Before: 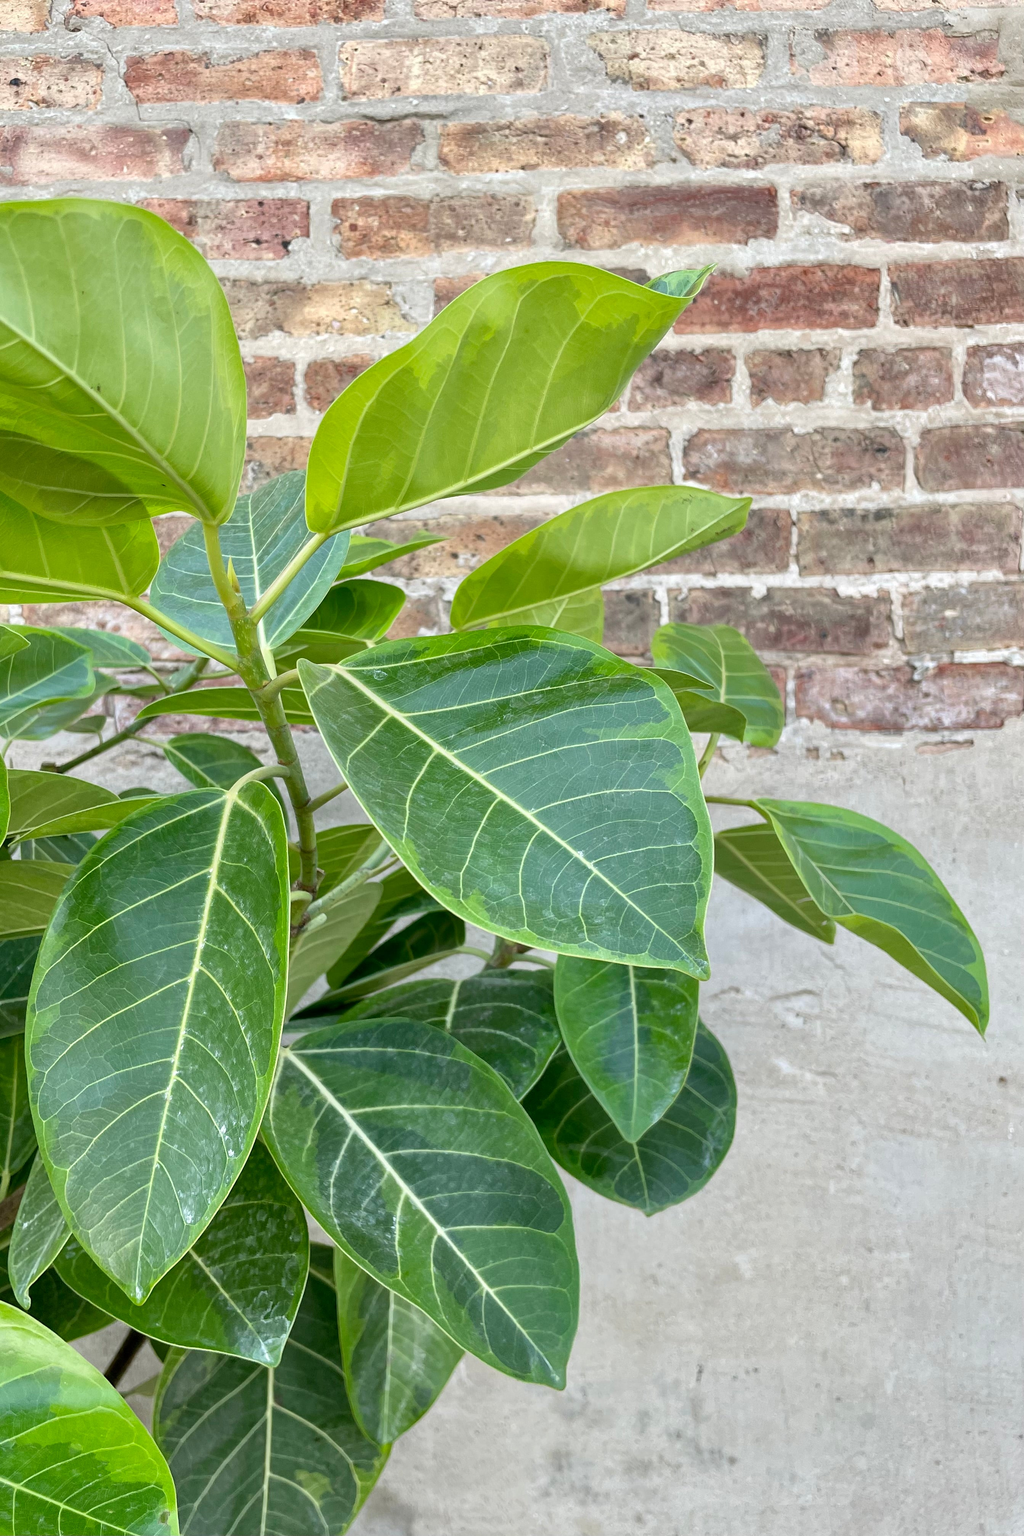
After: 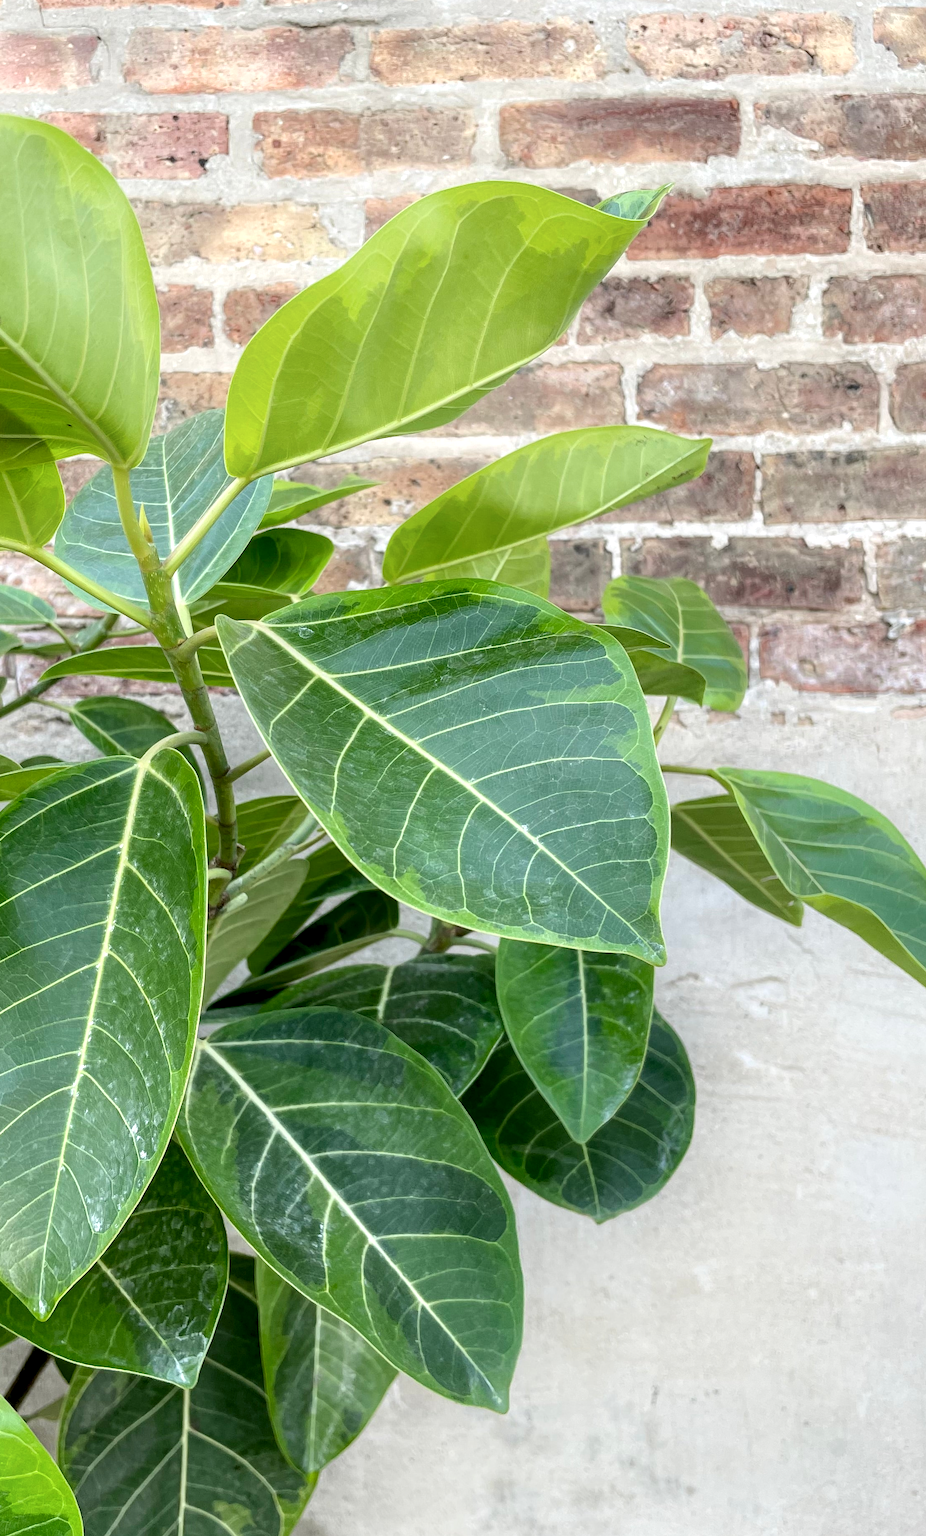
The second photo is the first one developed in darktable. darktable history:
shadows and highlights: shadows -40.15, highlights 62.88, soften with gaussian
local contrast: highlights 25%, shadows 75%, midtone range 0.75
crop: left 9.807%, top 6.259%, right 7.334%, bottom 2.177%
